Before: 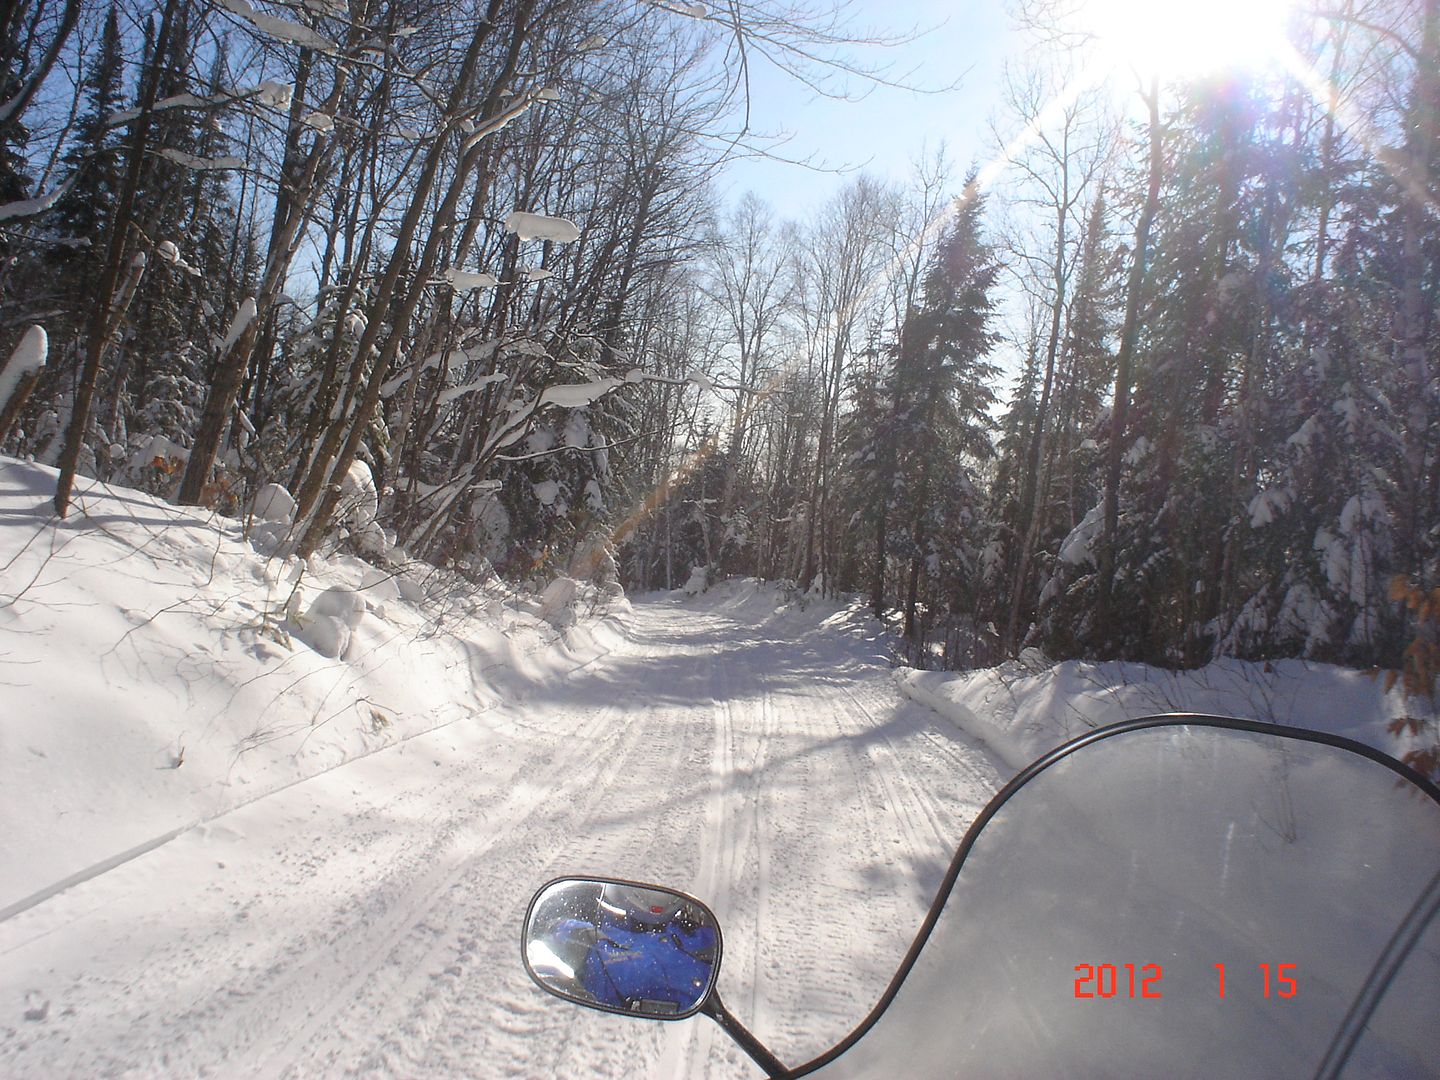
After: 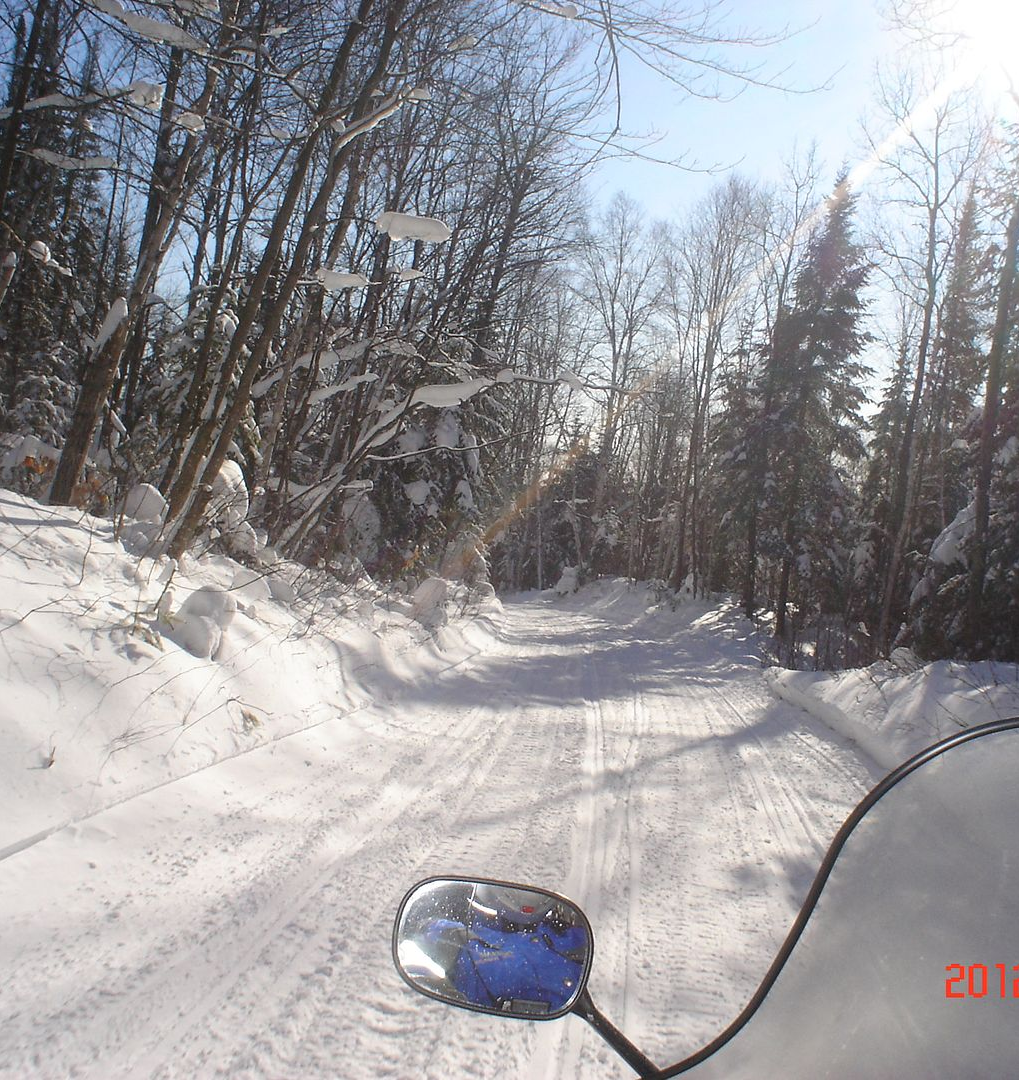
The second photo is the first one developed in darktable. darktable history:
crop and rotate: left 8.983%, right 20.228%
